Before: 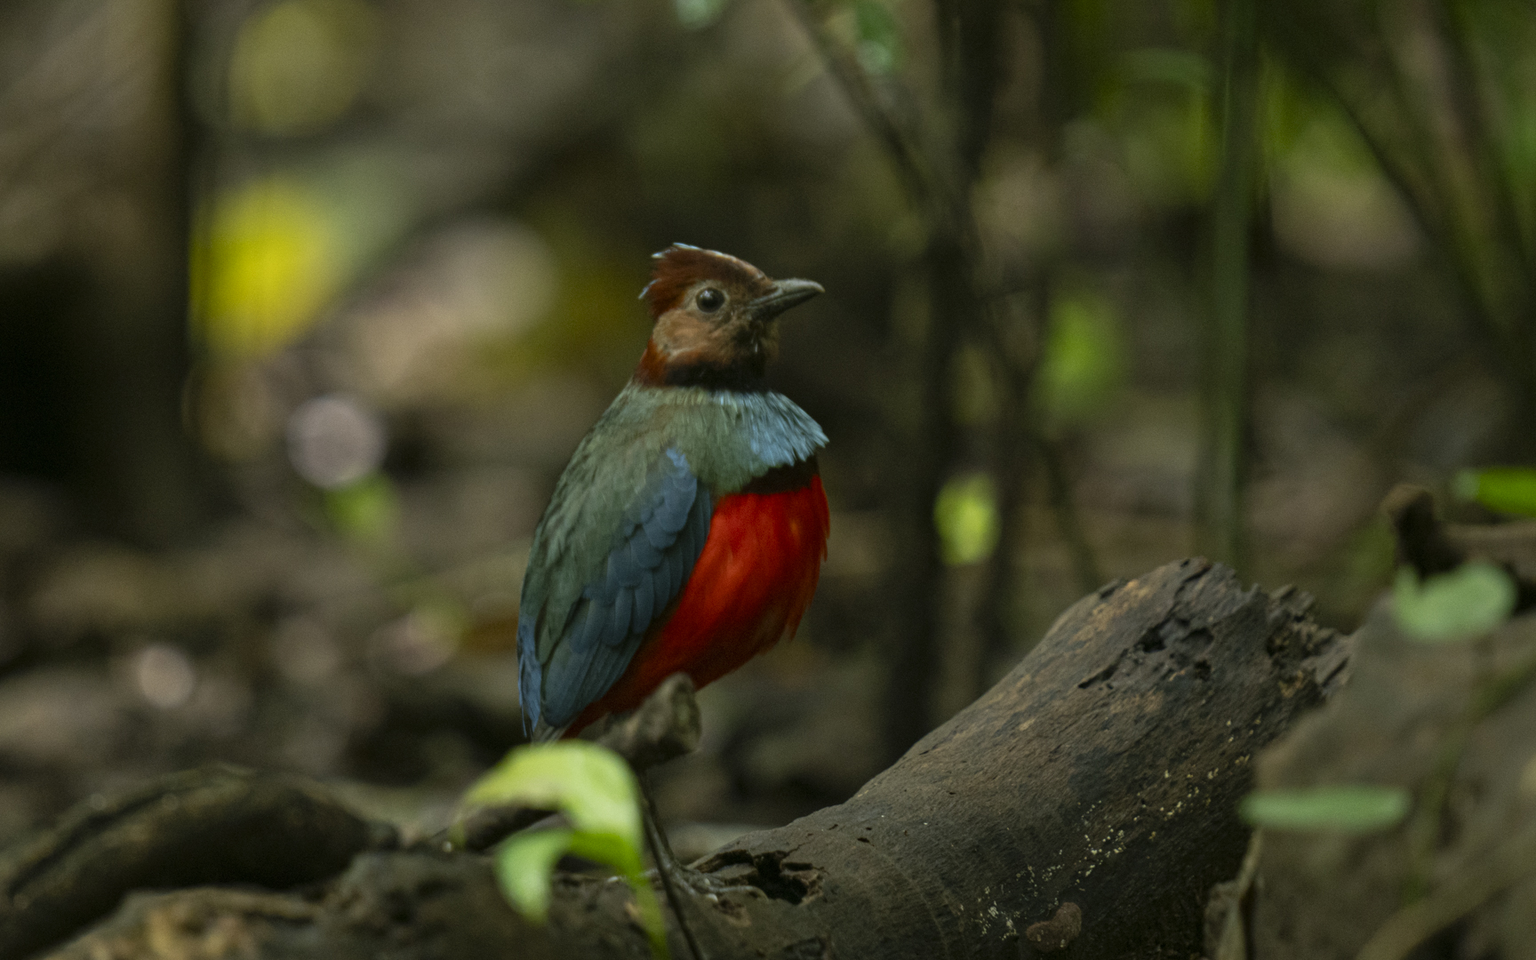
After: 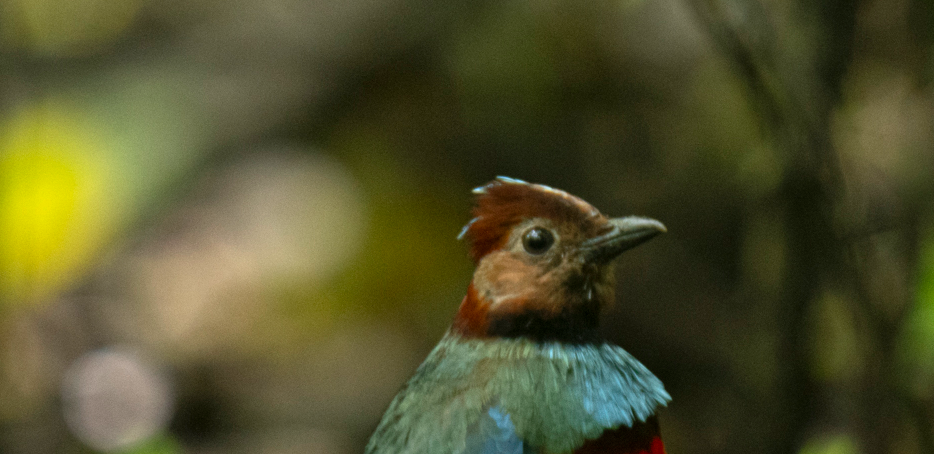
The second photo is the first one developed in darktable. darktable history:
crop: left 15.142%, top 9.046%, right 30.751%, bottom 48.884%
base curve: curves: ch0 [(0, 0) (0.579, 0.807) (1, 1)]
